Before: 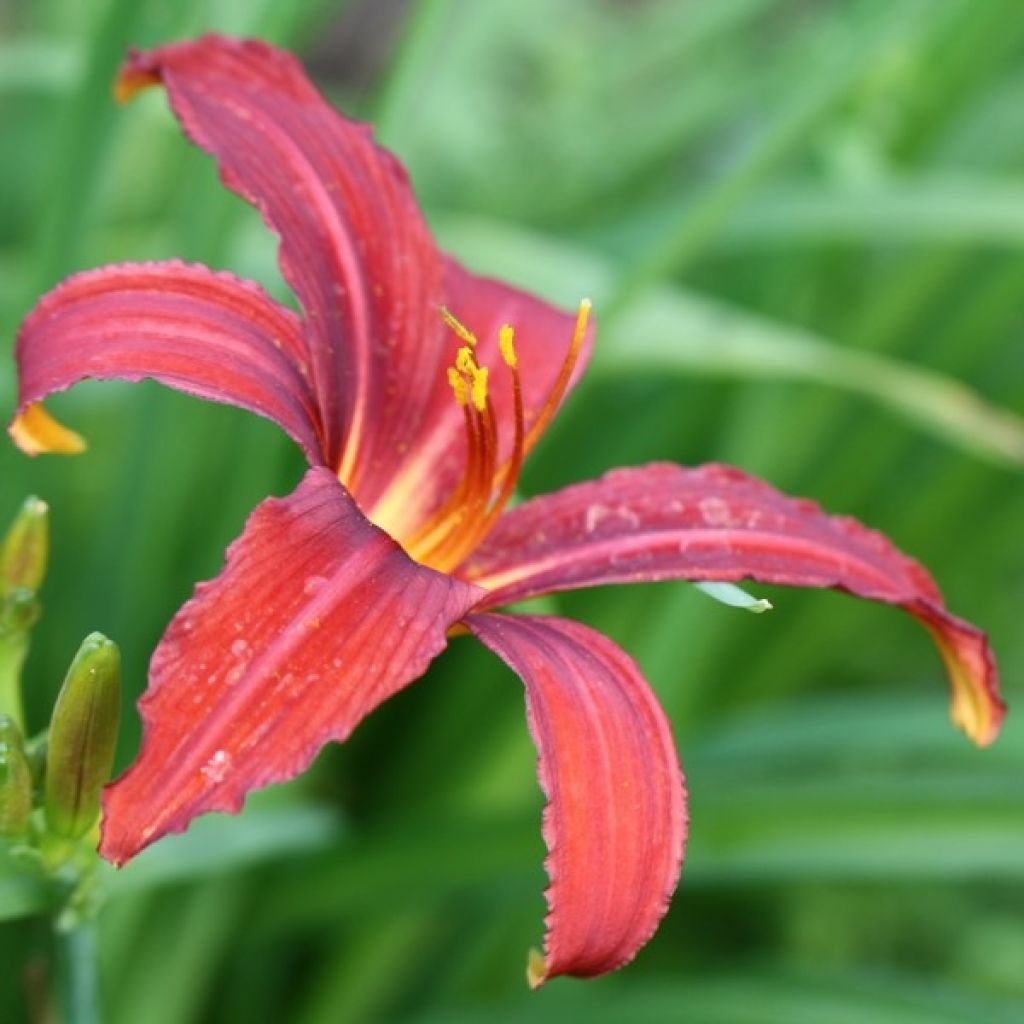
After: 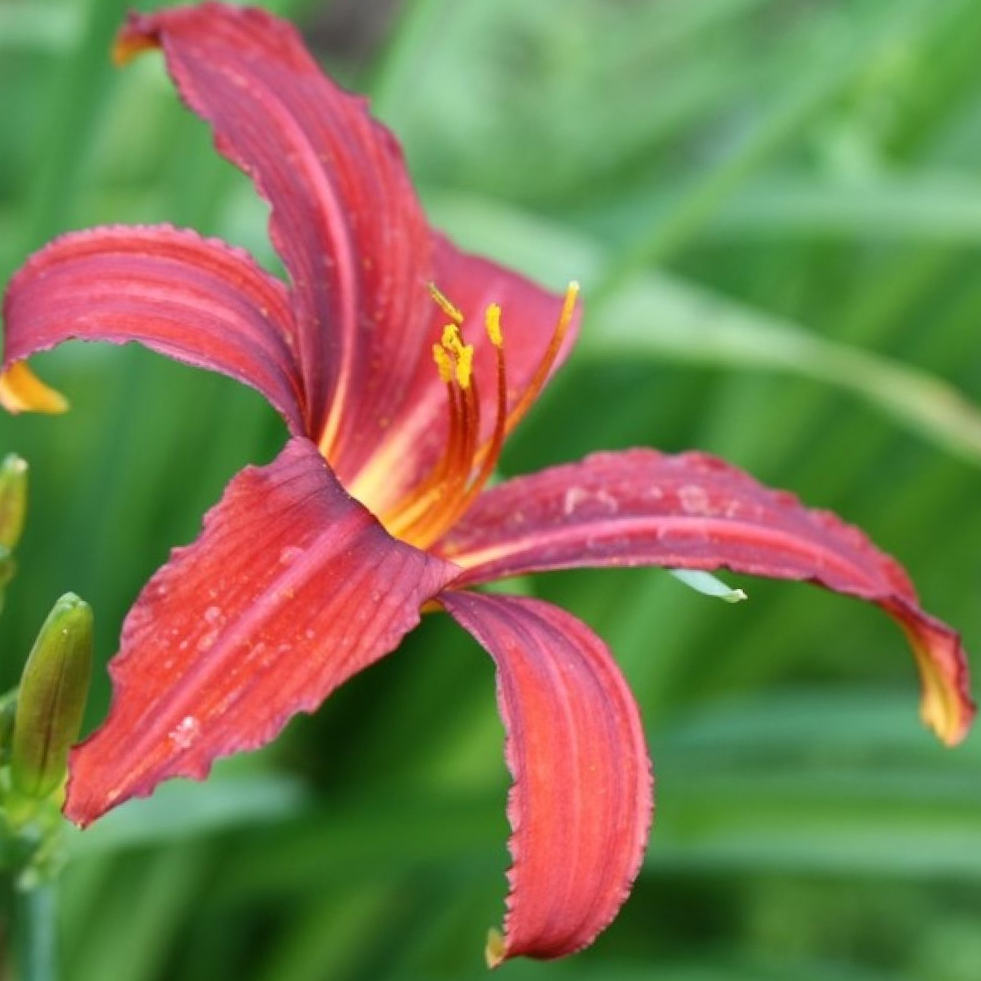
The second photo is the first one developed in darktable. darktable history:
crop and rotate: angle -2.54°
